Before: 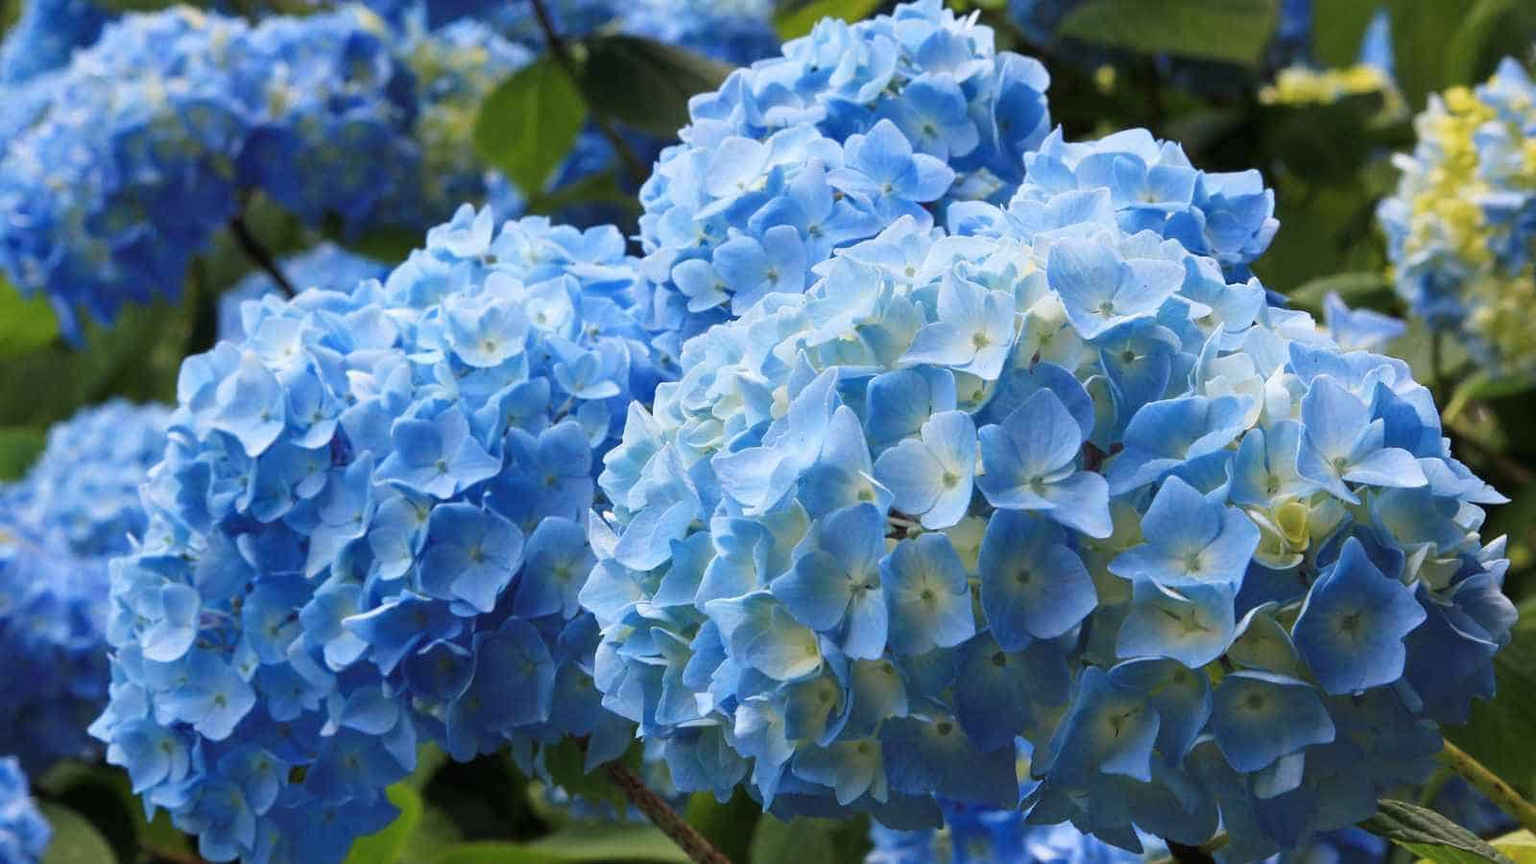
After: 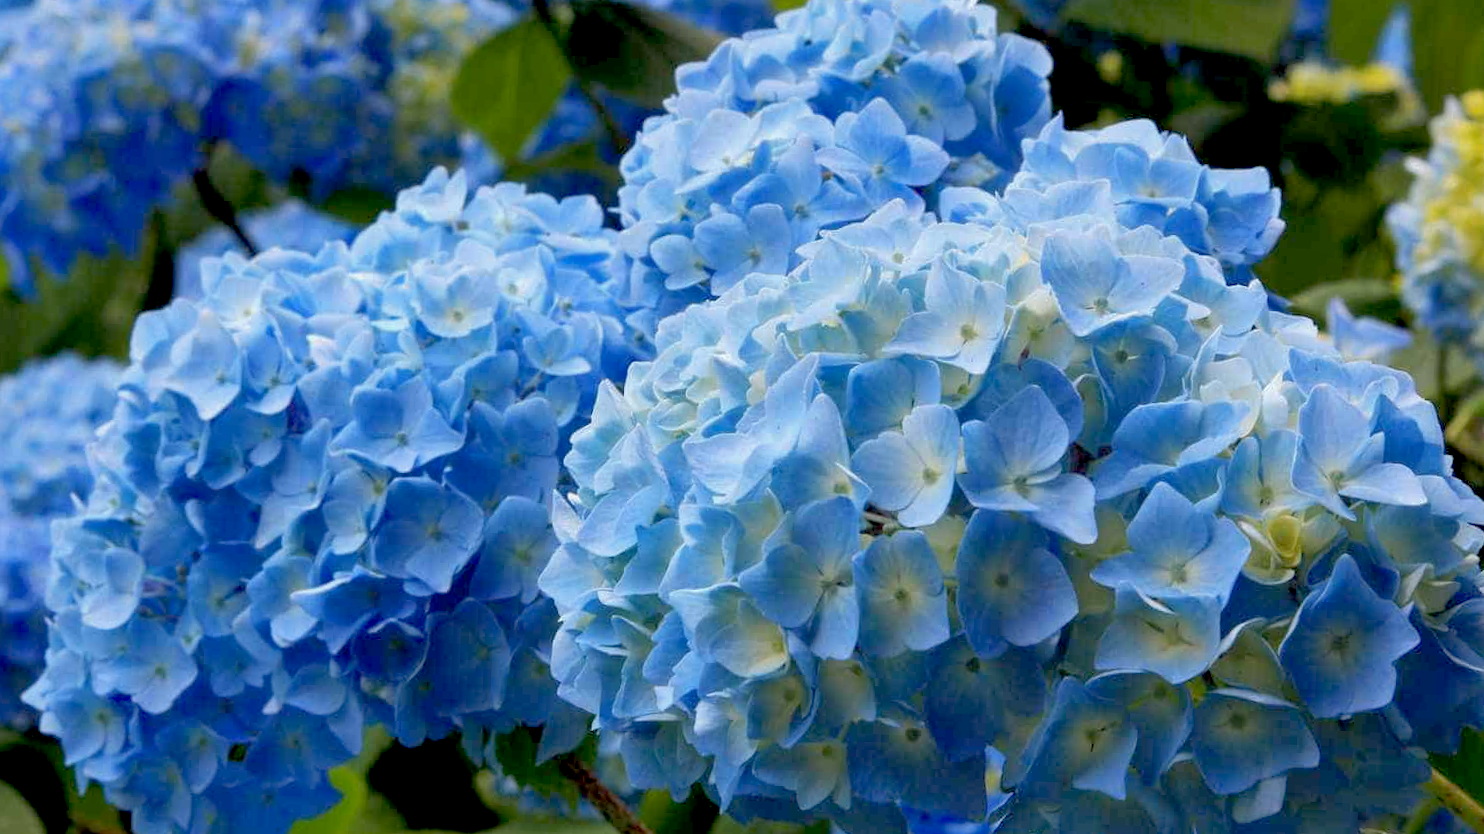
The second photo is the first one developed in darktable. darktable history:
crop and rotate: angle -2.55°
shadows and highlights: on, module defaults
exposure: black level correction 0.014, compensate highlight preservation false
